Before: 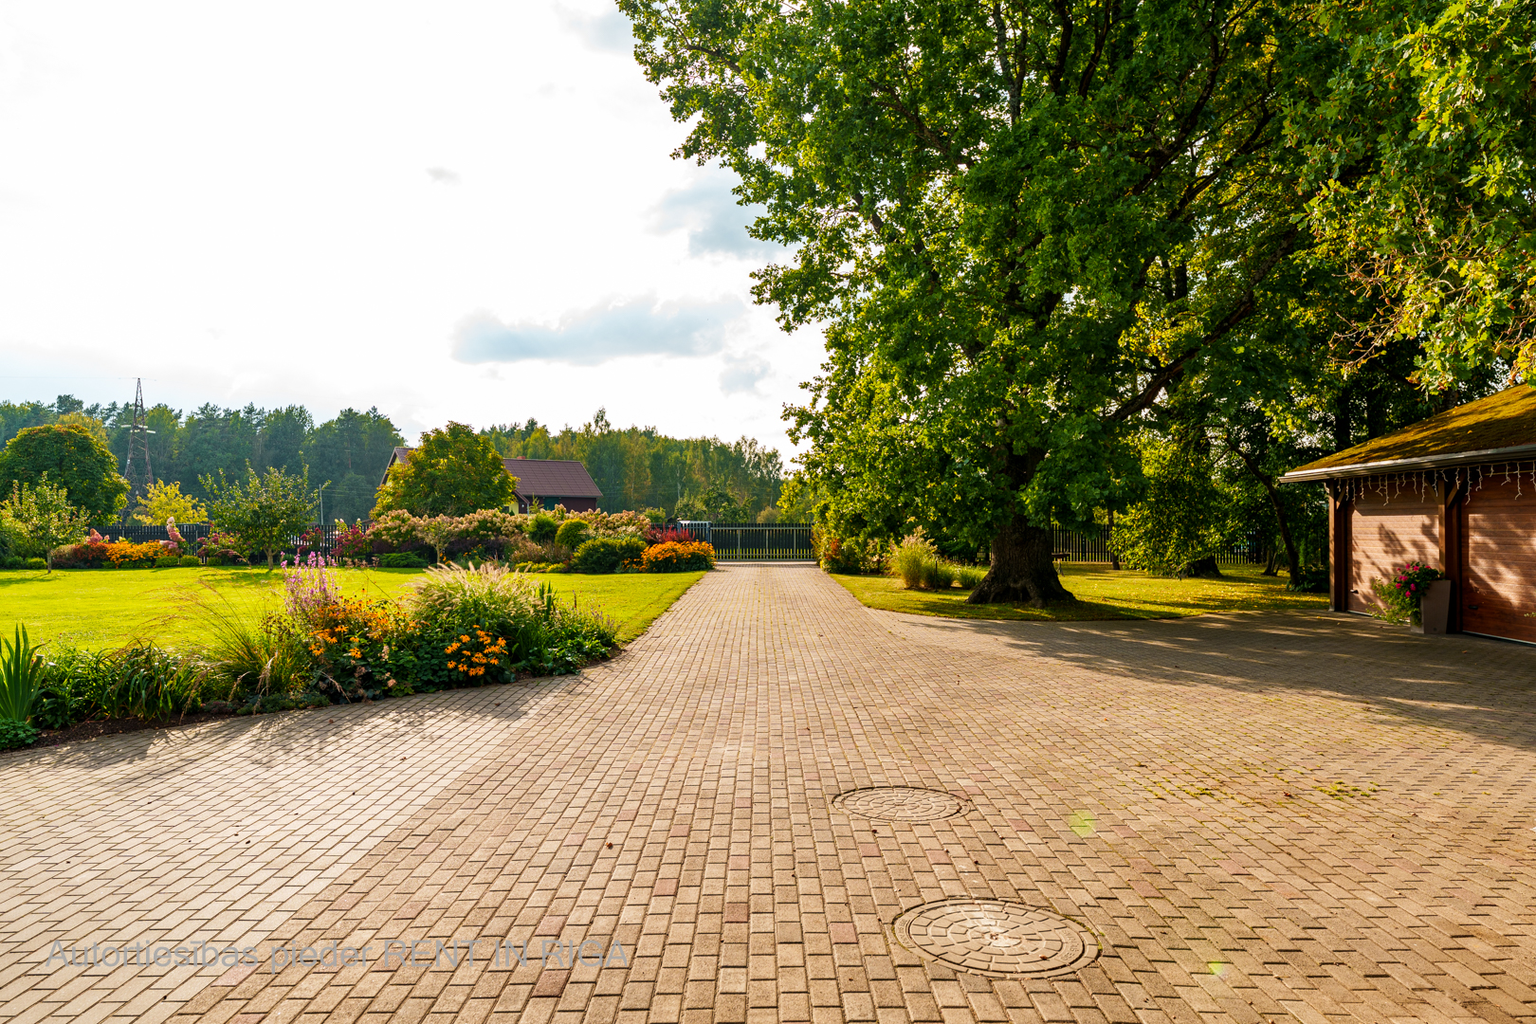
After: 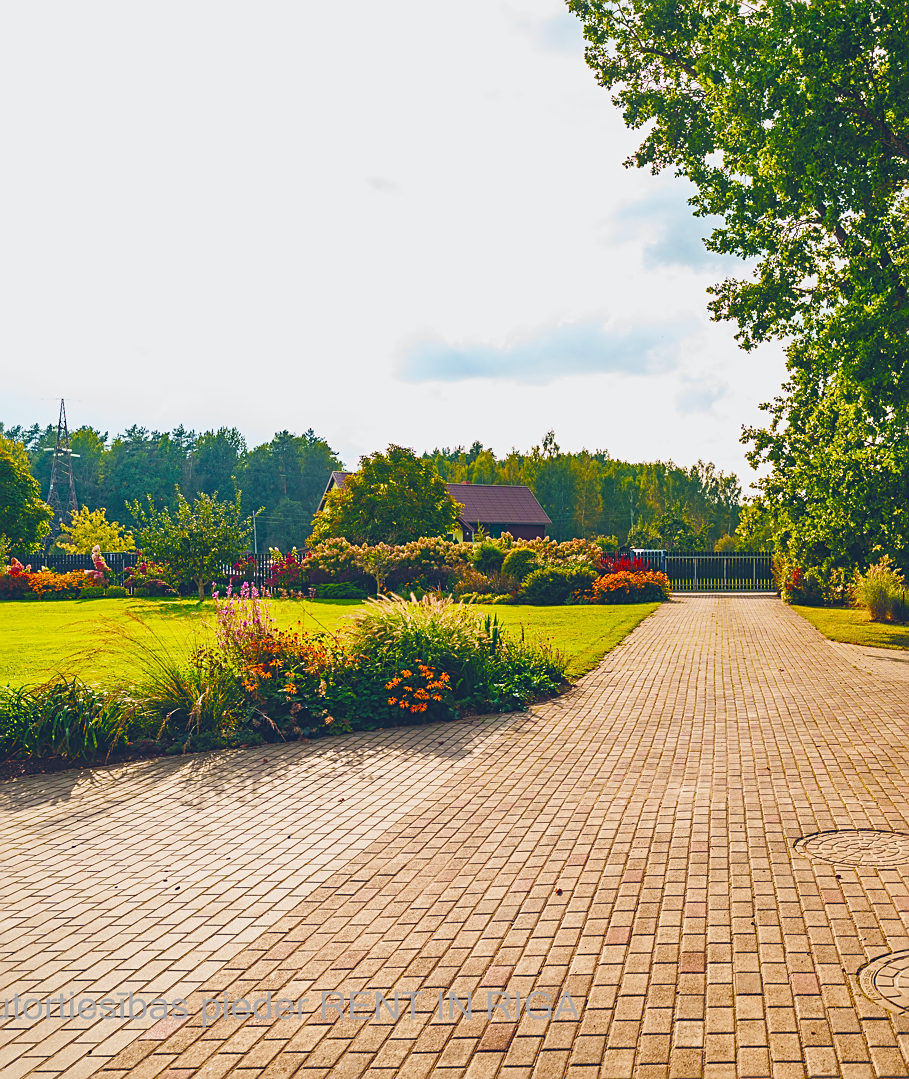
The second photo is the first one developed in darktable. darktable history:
exposure: black level correction -0.026, exposure -0.119 EV, compensate highlight preservation false
filmic rgb: black relative exposure -16 EV, white relative exposure 4.06 EV, target black luminance 0%, hardness 7.61, latitude 72.35%, contrast 0.899, highlights saturation mix 10.91%, shadows ↔ highlights balance -0.372%, color science v5 (2021), contrast in shadows safe, contrast in highlights safe
crop: left 5.22%, right 38.615%
color balance rgb: global offset › luminance 0.366%, global offset › chroma 0.204%, global offset › hue 255.43°, perceptual saturation grading › global saturation 0.035%, perceptual saturation grading › highlights -17.123%, perceptual saturation grading › mid-tones 32.894%, perceptual saturation grading › shadows 50.489%, perceptual brilliance grading › global brilliance 15.166%, perceptual brilliance grading › shadows -34.292%, global vibrance 20%
sharpen: on, module defaults
